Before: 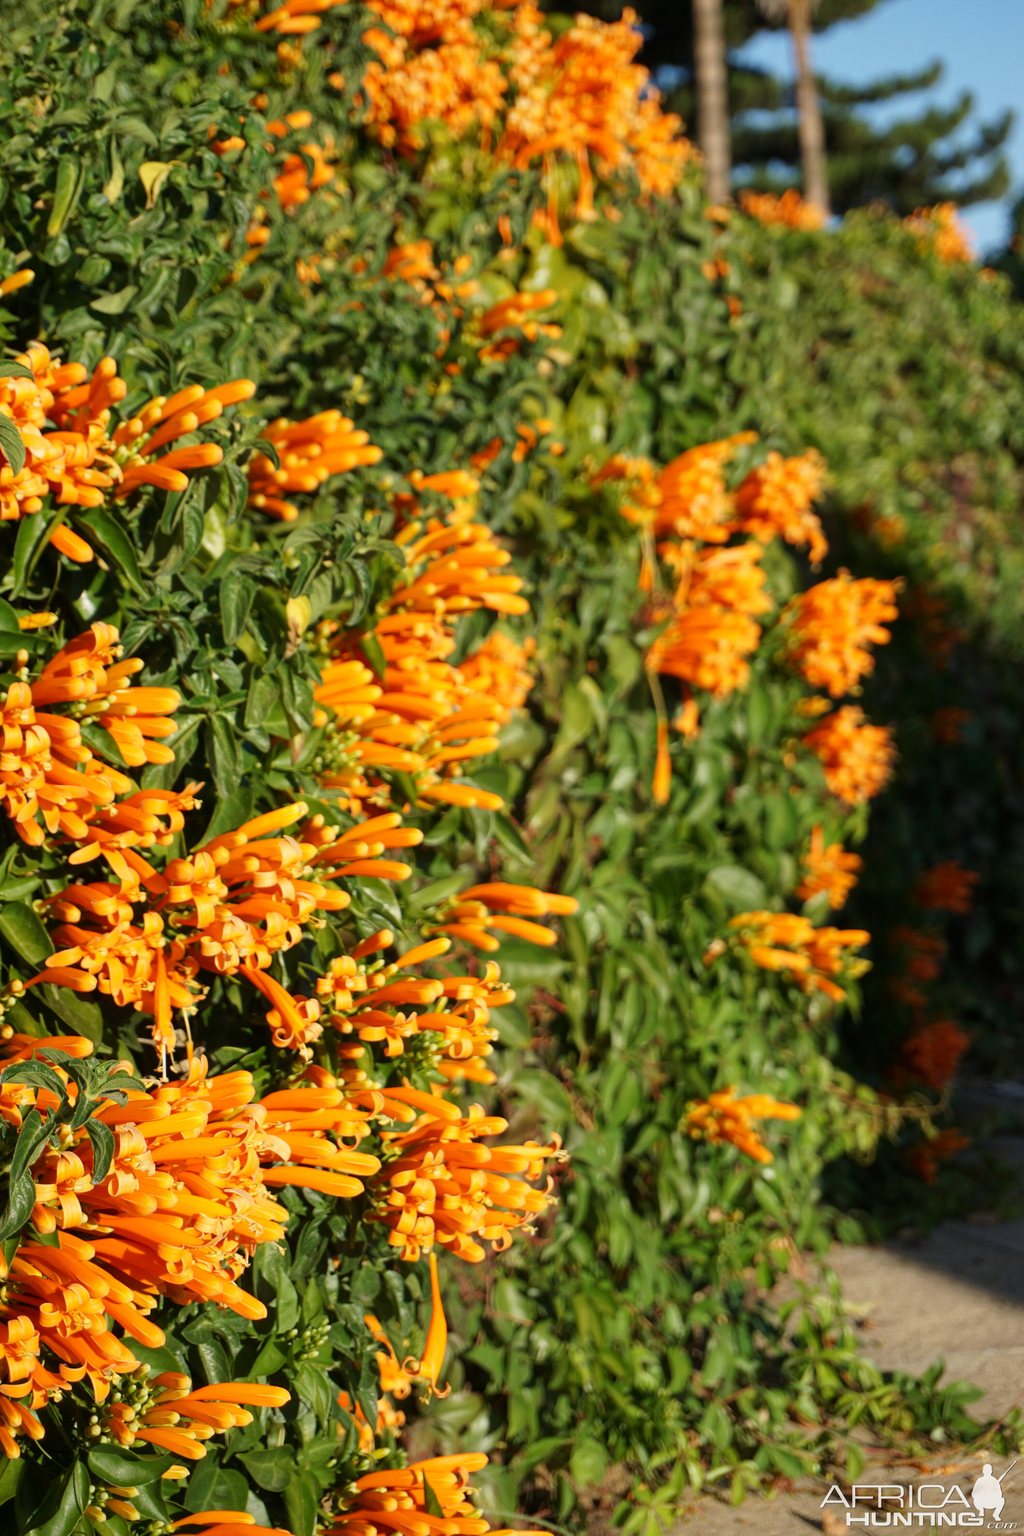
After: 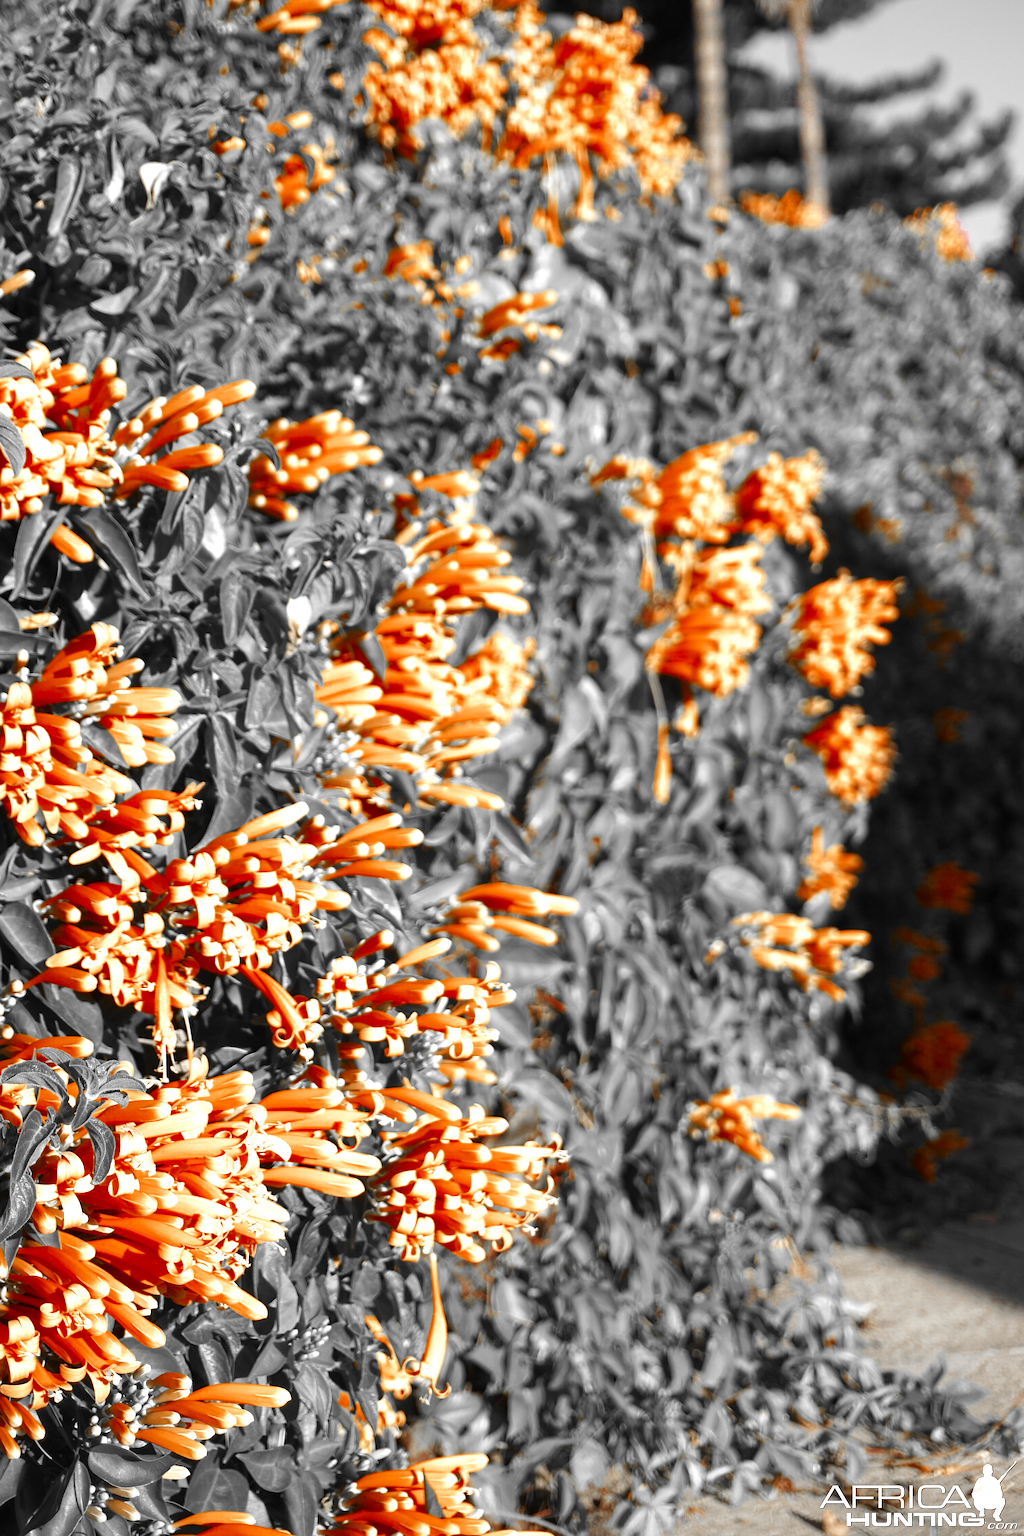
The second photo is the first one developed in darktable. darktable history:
sharpen: on, module defaults
exposure: exposure 0.495 EV, compensate highlight preservation false
color zones: curves: ch0 [(0, 0.497) (0.096, 0.361) (0.221, 0.538) (0.429, 0.5) (0.571, 0.5) (0.714, 0.5) (0.857, 0.5) (1, 0.497)]; ch1 [(0, 0.5) (0.143, 0.5) (0.257, -0.002) (0.429, 0.04) (0.571, -0.001) (0.714, -0.015) (0.857, 0.024) (1, 0.5)]
